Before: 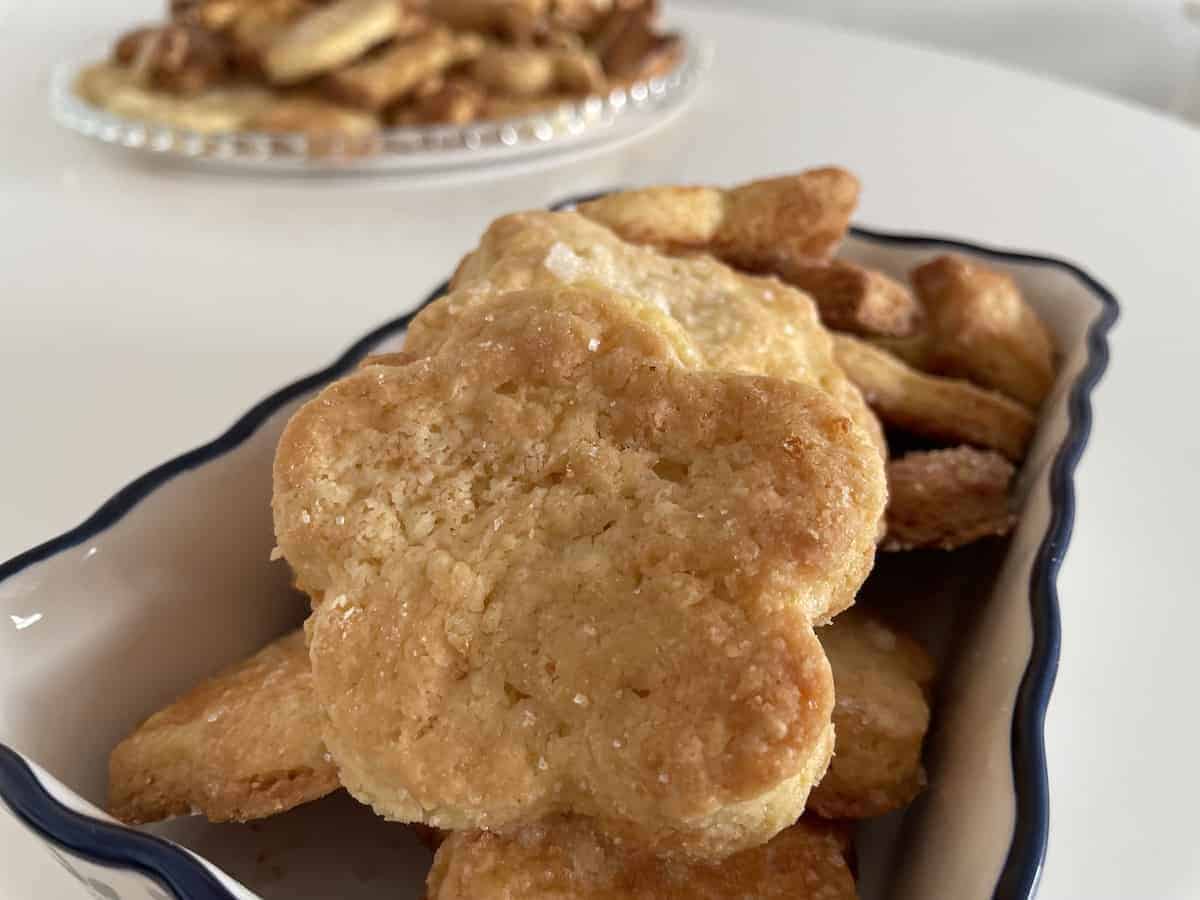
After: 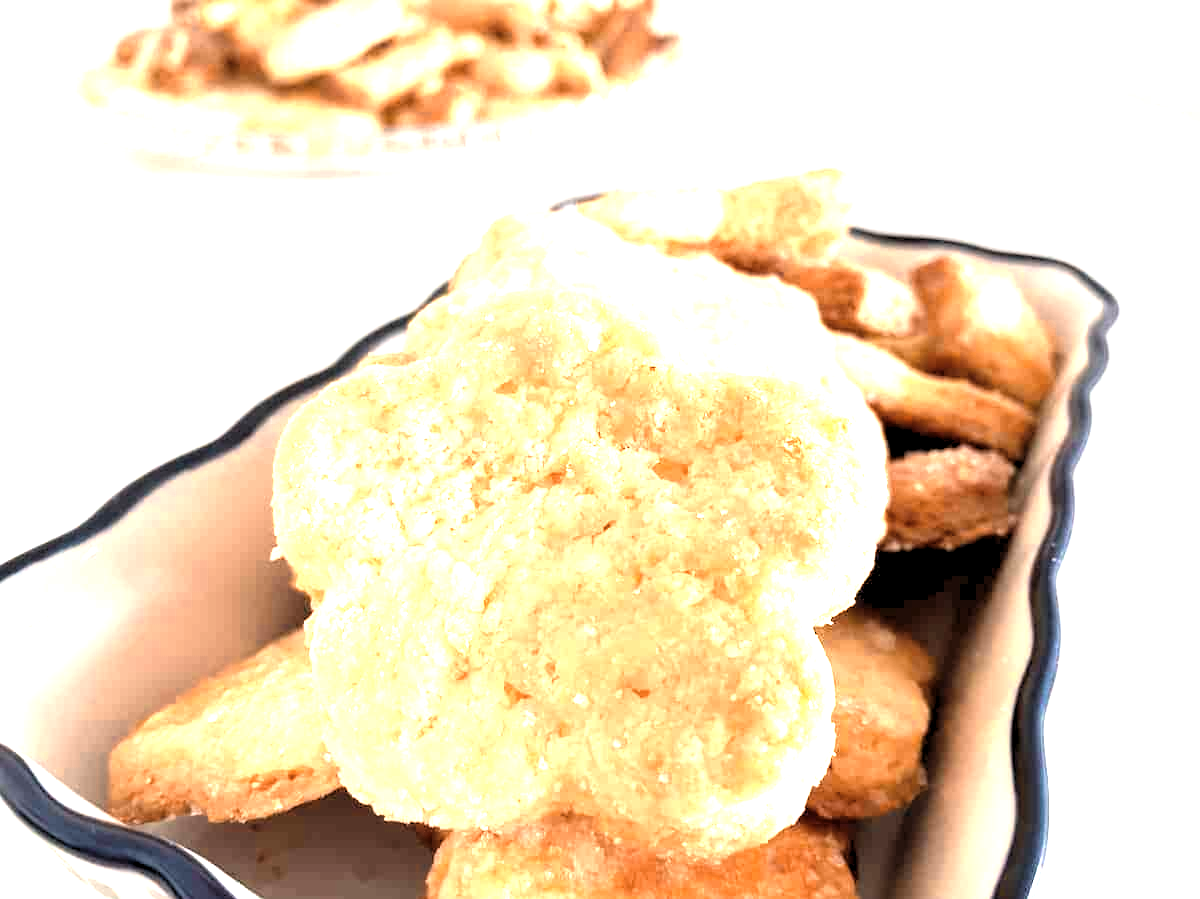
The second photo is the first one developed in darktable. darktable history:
contrast brightness saturation: brightness 0.126
exposure: black level correction 0.001, exposure 1.116 EV, compensate highlight preservation false
color zones: curves: ch0 [(0.018, 0.548) (0.197, 0.654) (0.425, 0.447) (0.605, 0.658) (0.732, 0.579)]; ch1 [(0.105, 0.531) (0.224, 0.531) (0.386, 0.39) (0.618, 0.456) (0.732, 0.456) (0.956, 0.421)]; ch2 [(0.039, 0.583) (0.215, 0.465) (0.399, 0.544) (0.465, 0.548) (0.614, 0.447) (0.724, 0.43) (0.882, 0.623) (0.956, 0.632)]
crop: bottom 0.071%
levels: levels [0.062, 0.494, 0.925]
